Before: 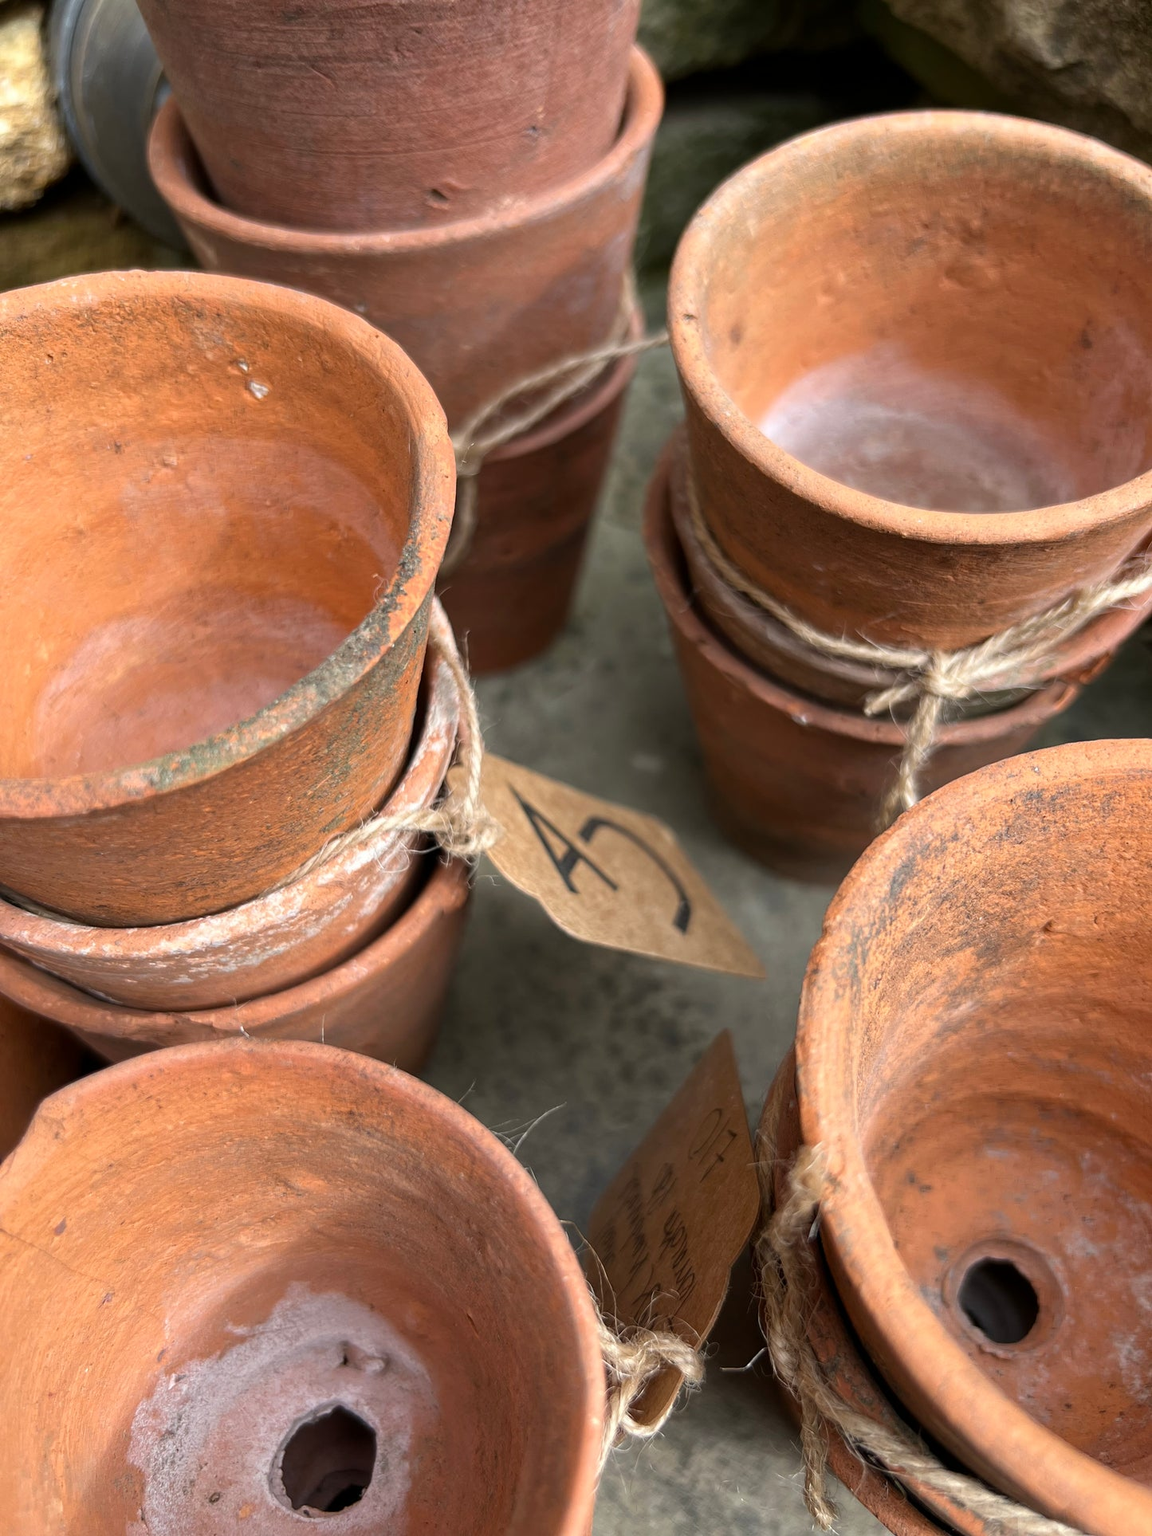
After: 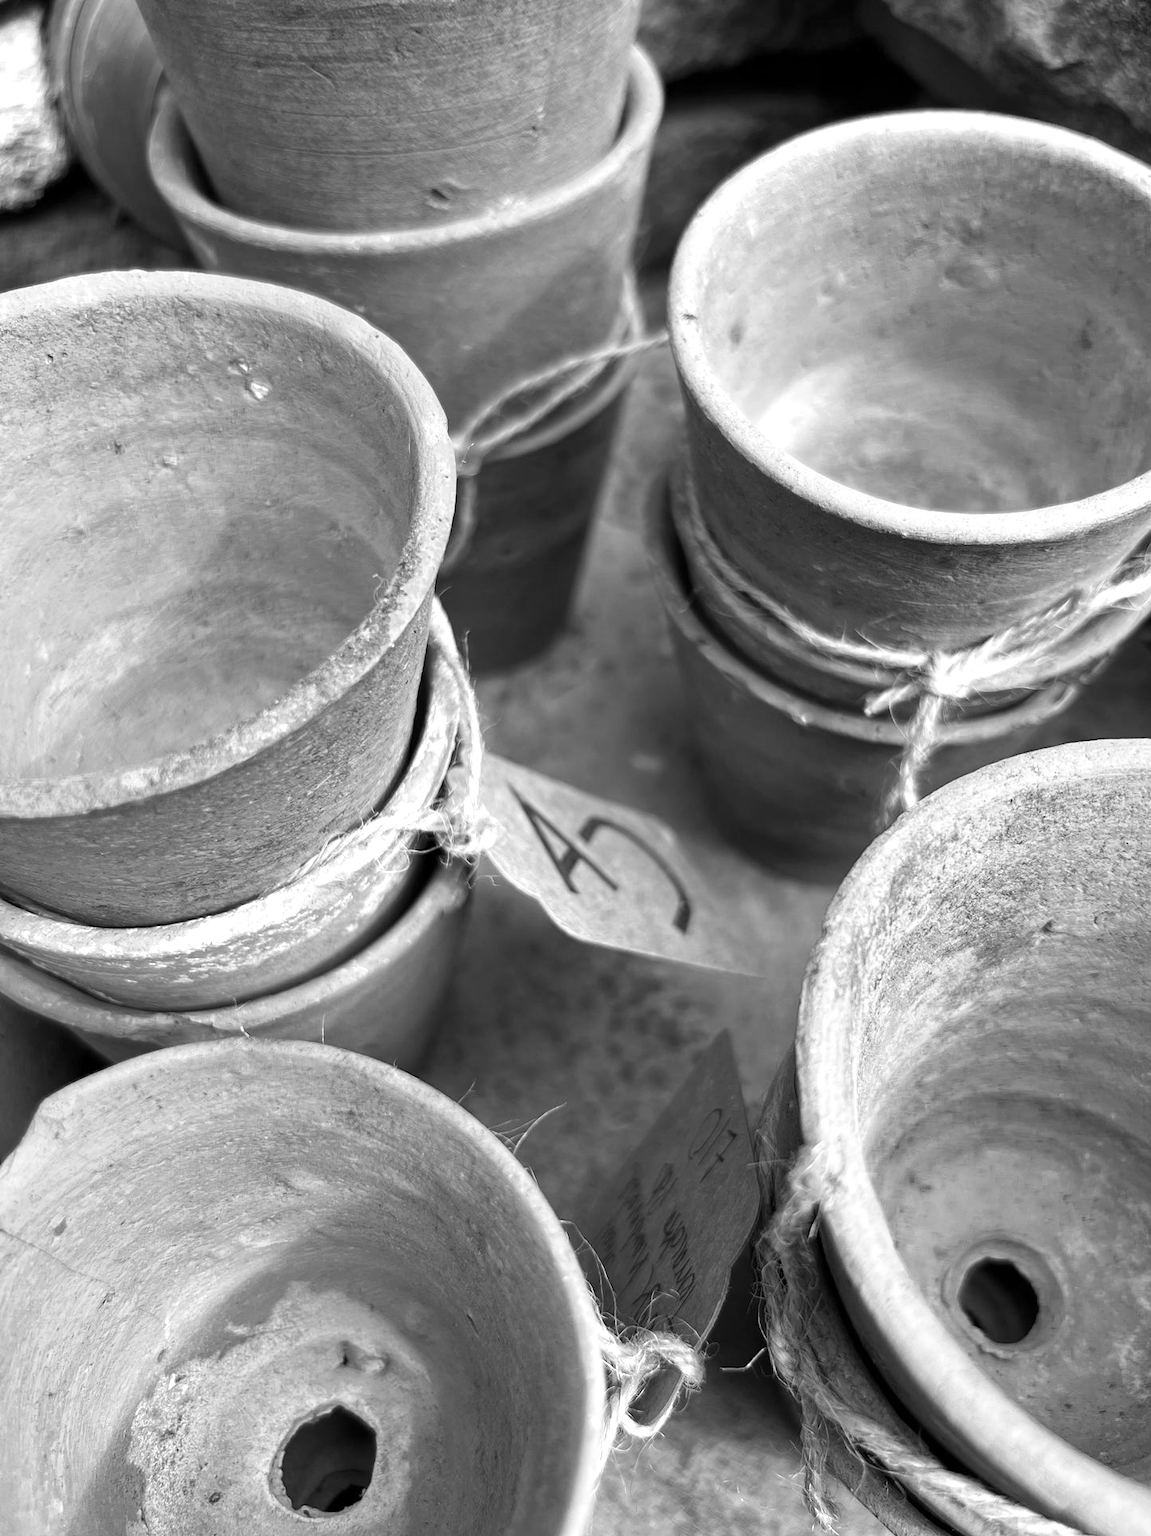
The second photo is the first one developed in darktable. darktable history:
exposure: exposure 0.6 EV, compensate highlight preservation false
contrast brightness saturation: contrast 0.1, saturation -0.3
shadows and highlights: soften with gaussian
white balance: red 0.976, blue 1.04
color balance rgb: perceptual saturation grading › global saturation 20%, global vibrance 20%
monochrome: size 3.1
